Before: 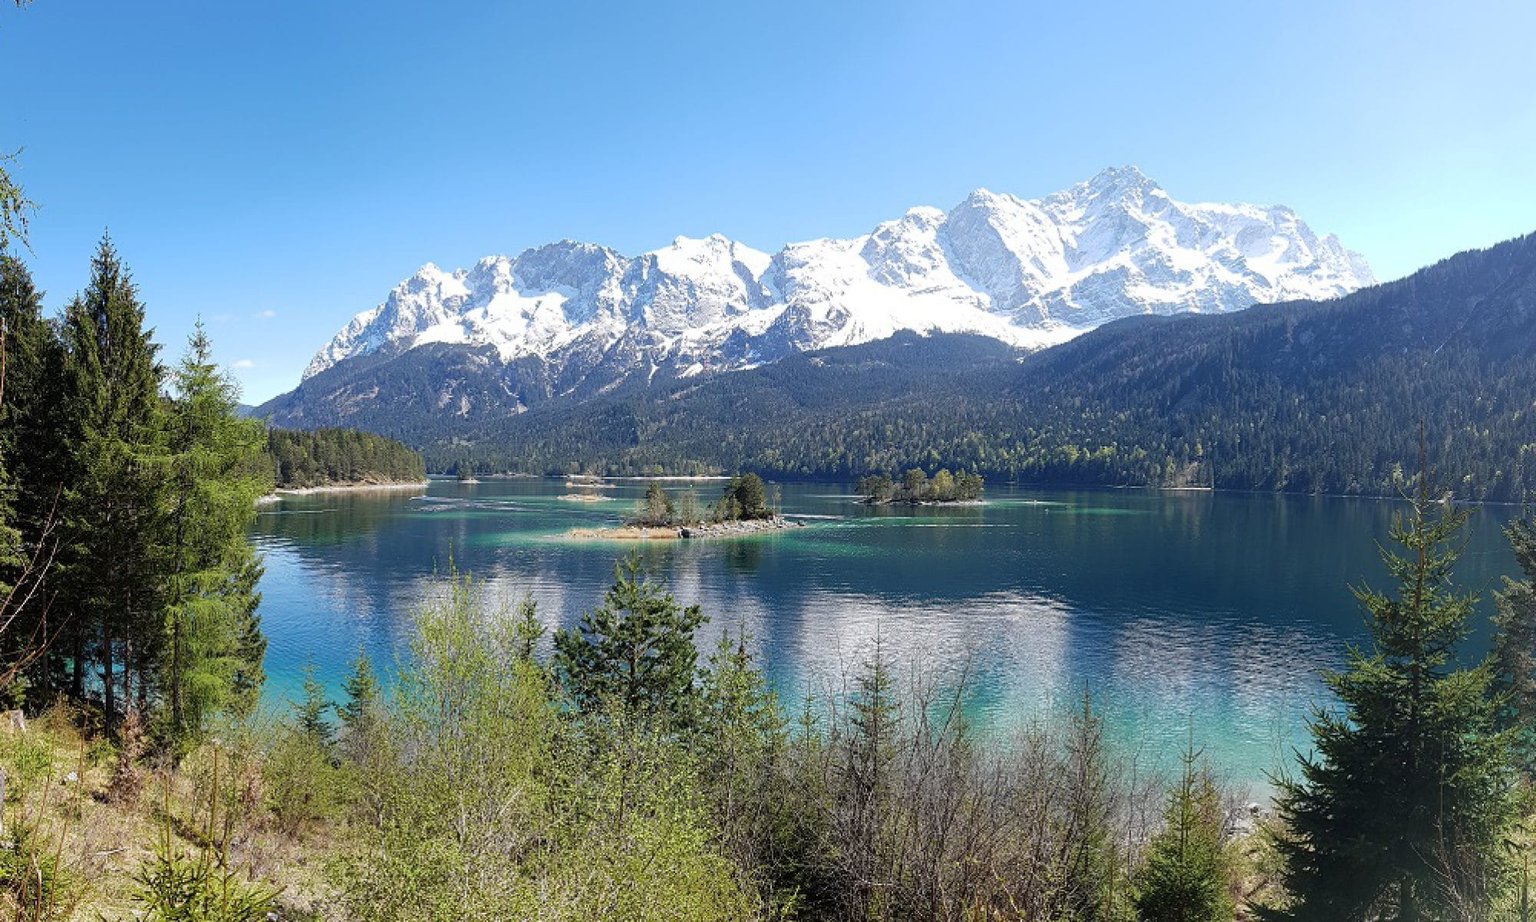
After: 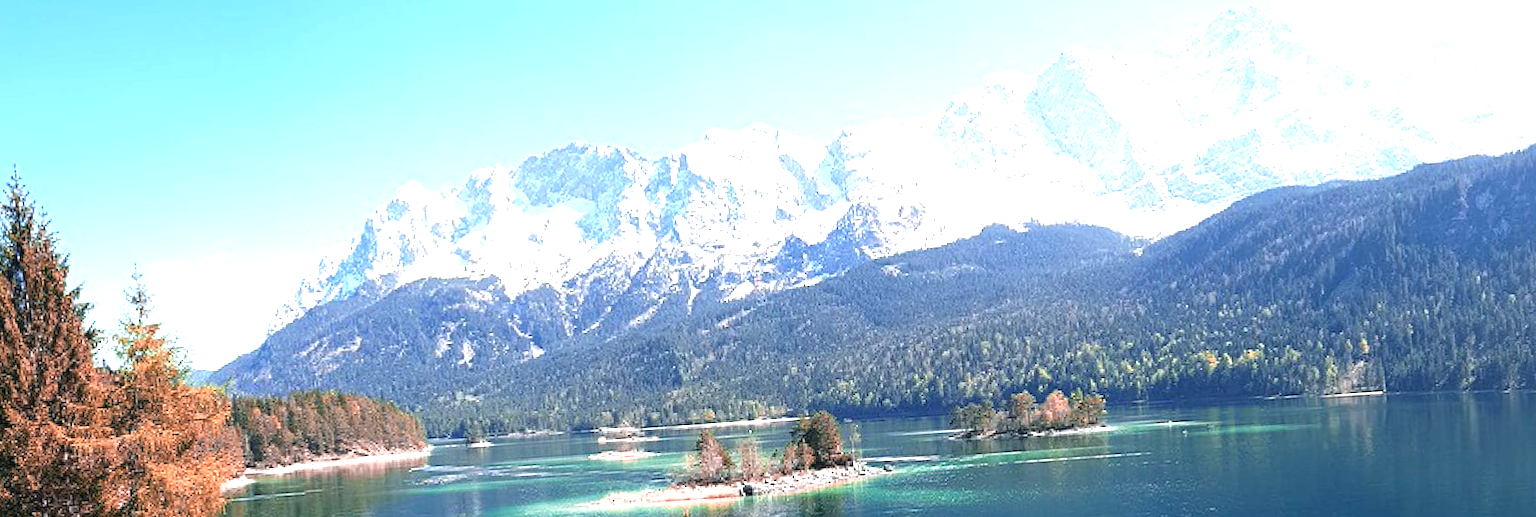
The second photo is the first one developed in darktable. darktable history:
crop: left 7.036%, top 18.398%, right 14.379%, bottom 40.043%
exposure: black level correction 0, exposure 1.2 EV, compensate exposure bias true, compensate highlight preservation false
color zones: curves: ch2 [(0, 0.5) (0.084, 0.497) (0.323, 0.335) (0.4, 0.497) (1, 0.5)], process mode strong
color balance: mode lift, gamma, gain (sRGB), lift [1, 1, 1.022, 1.026]
rotate and perspective: rotation -4.2°, shear 0.006, automatic cropping off
